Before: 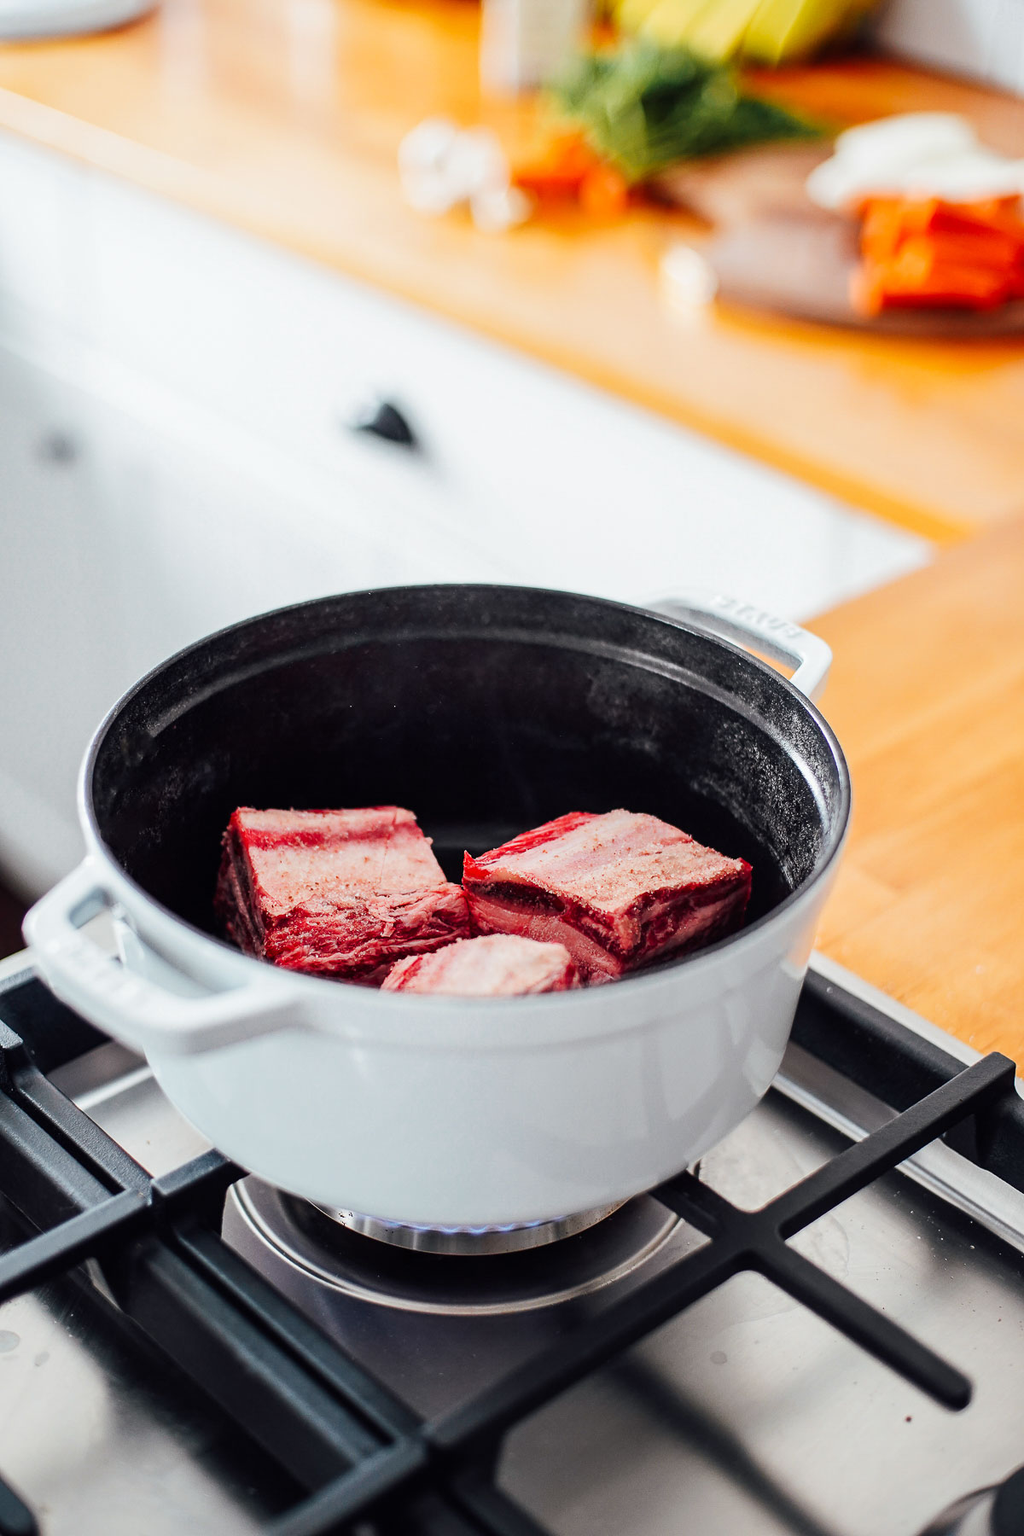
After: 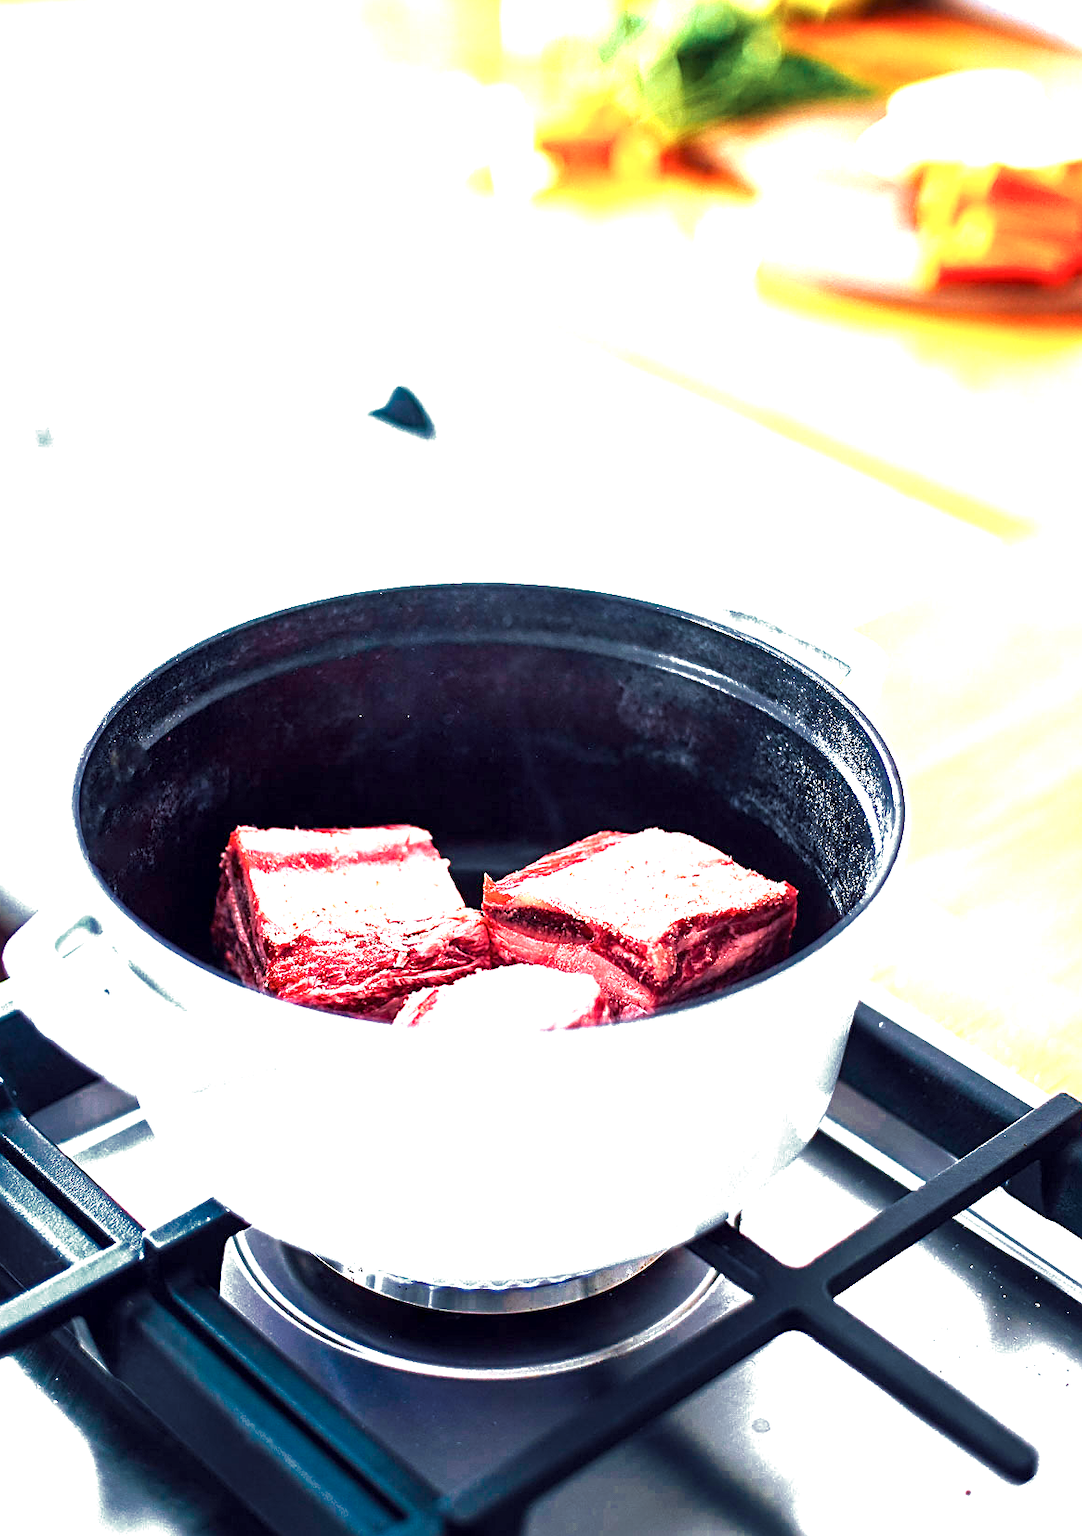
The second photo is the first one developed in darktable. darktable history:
sharpen: on, module defaults
exposure: black level correction 0.001, exposure 1.716 EV, compensate highlight preservation false
color zones: curves: ch0 [(0, 0.497) (0.143, 0.5) (0.286, 0.5) (0.429, 0.483) (0.571, 0.116) (0.714, -0.006) (0.857, 0.28) (1, 0.497)]
crop: left 1.969%, top 3.2%, right 0.916%, bottom 4.93%
velvia: strength 50.46%
local contrast: mode bilateral grid, contrast 20, coarseness 50, detail 121%, midtone range 0.2
color calibration: illuminant F (fluorescent), F source F9 (Cool White Deluxe 4150 K) – high CRI, x 0.374, y 0.373, temperature 4157.7 K
